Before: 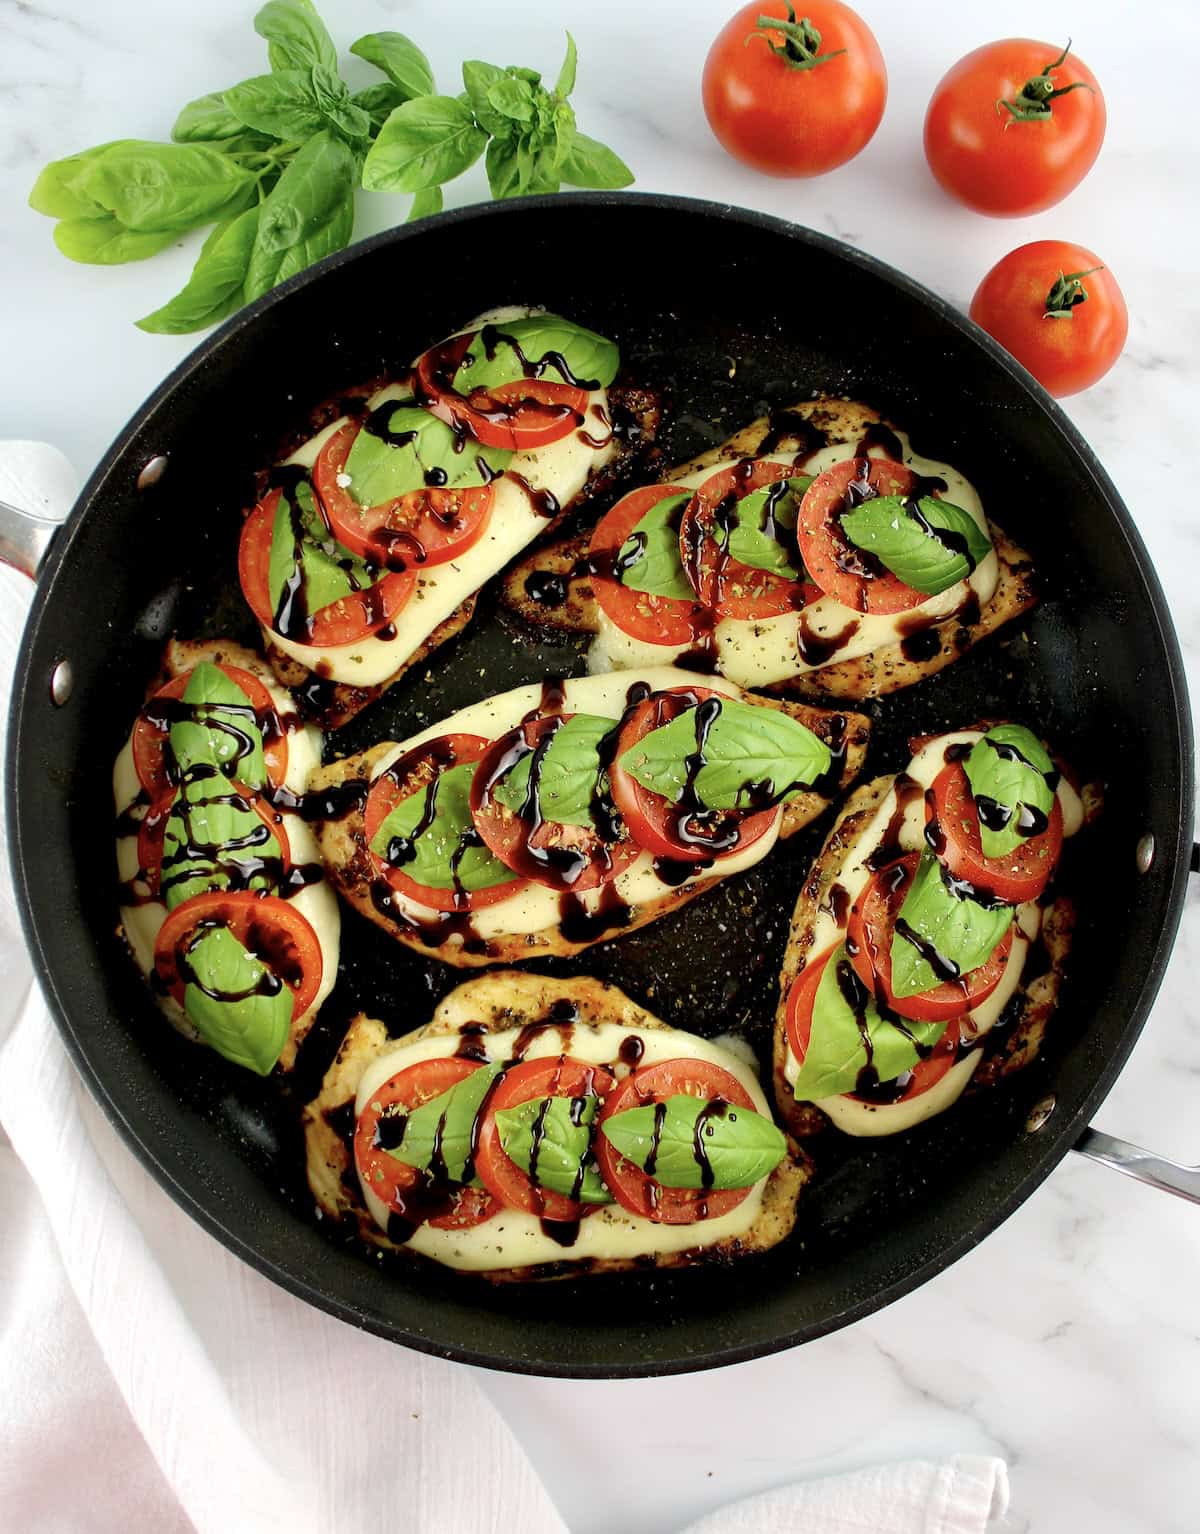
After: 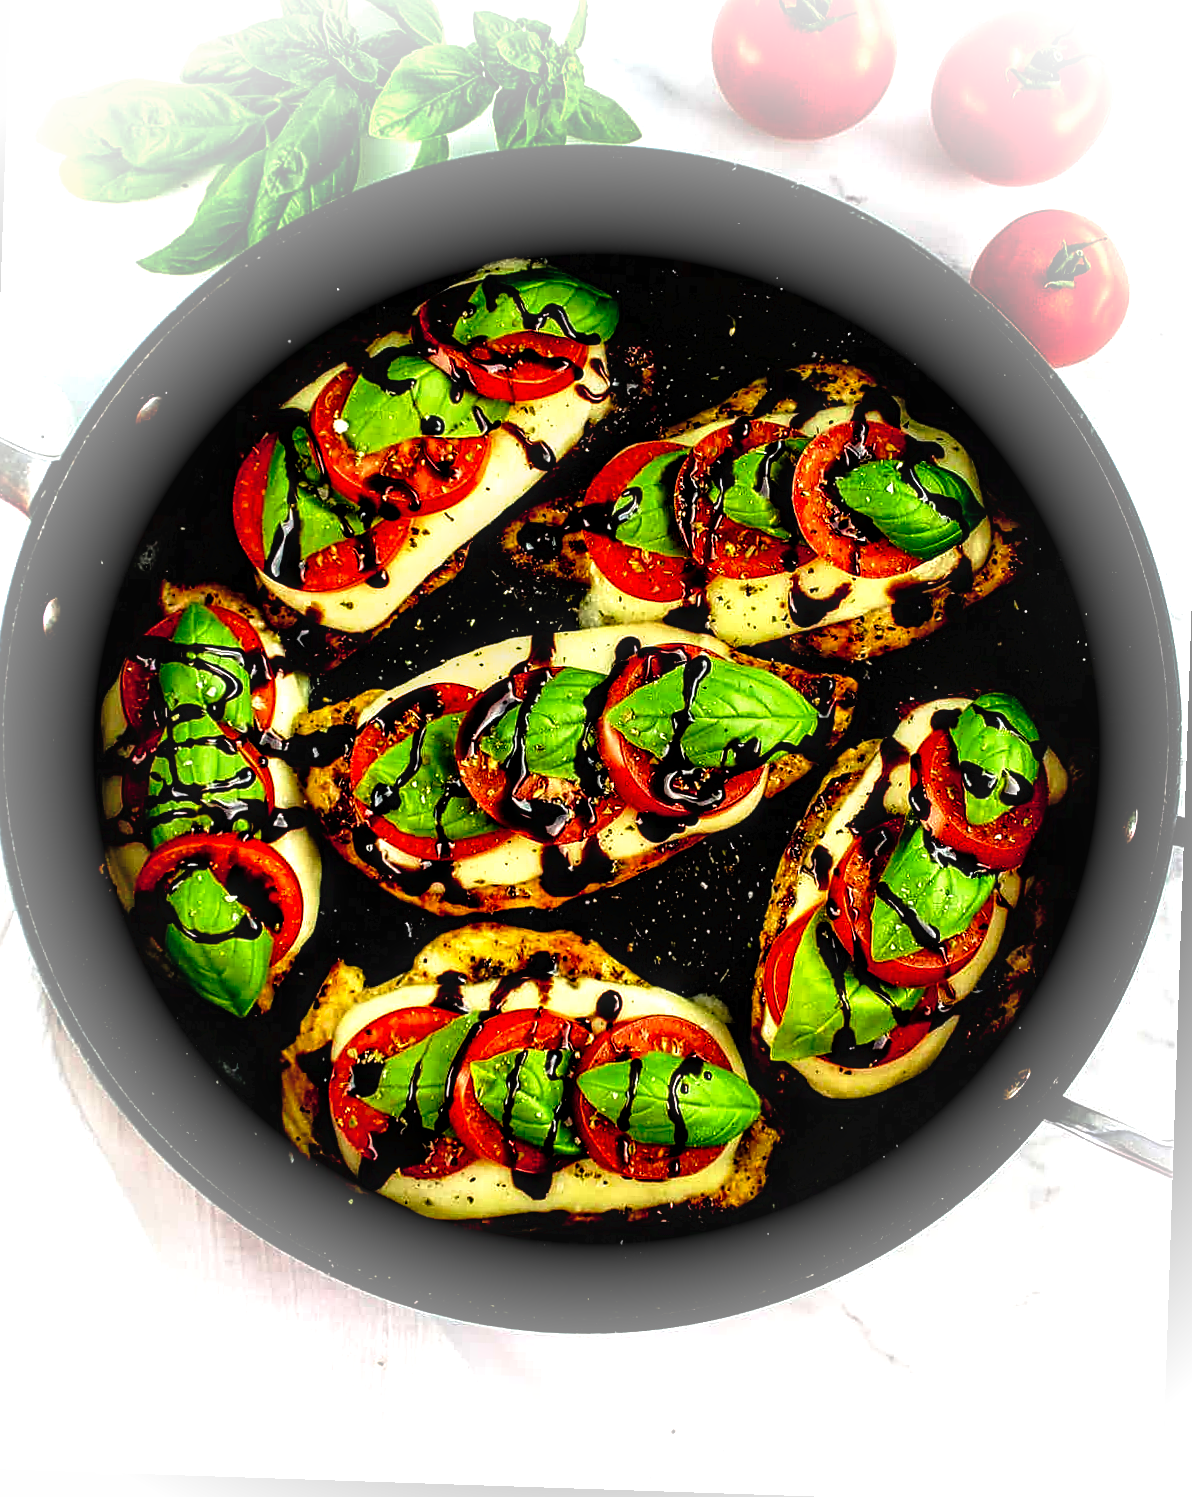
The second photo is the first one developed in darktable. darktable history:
sharpen: on, module defaults
local contrast: detail 150%
vignetting: fall-off start 67.12%, brightness 0.989, saturation -0.491, width/height ratio 1.016, unbound false
tone curve: curves: ch0 [(0, 0) (0.003, 0.008) (0.011, 0.008) (0.025, 0.008) (0.044, 0.008) (0.069, 0.006) (0.1, 0.006) (0.136, 0.006) (0.177, 0.008) (0.224, 0.012) (0.277, 0.026) (0.335, 0.083) (0.399, 0.165) (0.468, 0.292) (0.543, 0.416) (0.623, 0.535) (0.709, 0.692) (0.801, 0.853) (0.898, 0.981) (1, 1)], preserve colors none
crop and rotate: angle -1.91°, left 3.114%, top 4.204%, right 1.499%, bottom 0.622%
